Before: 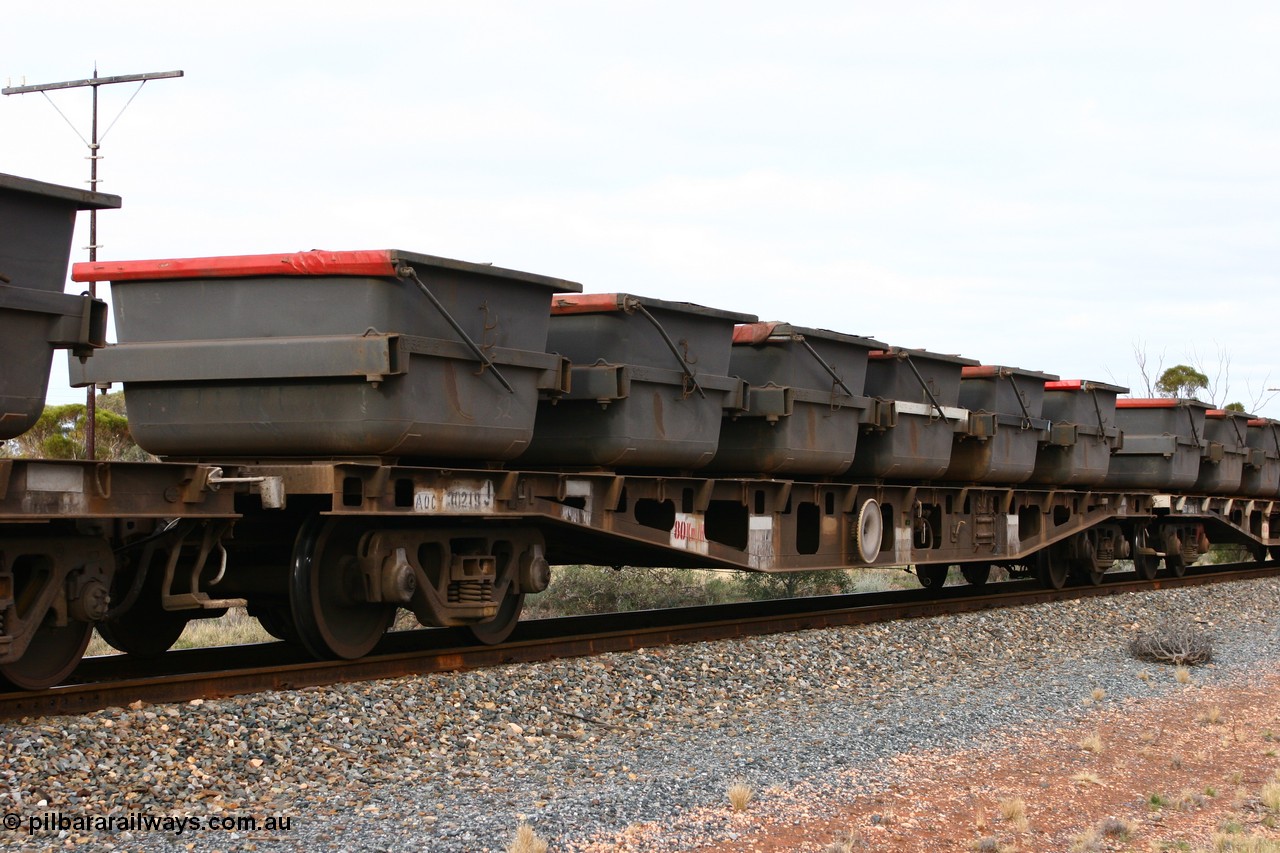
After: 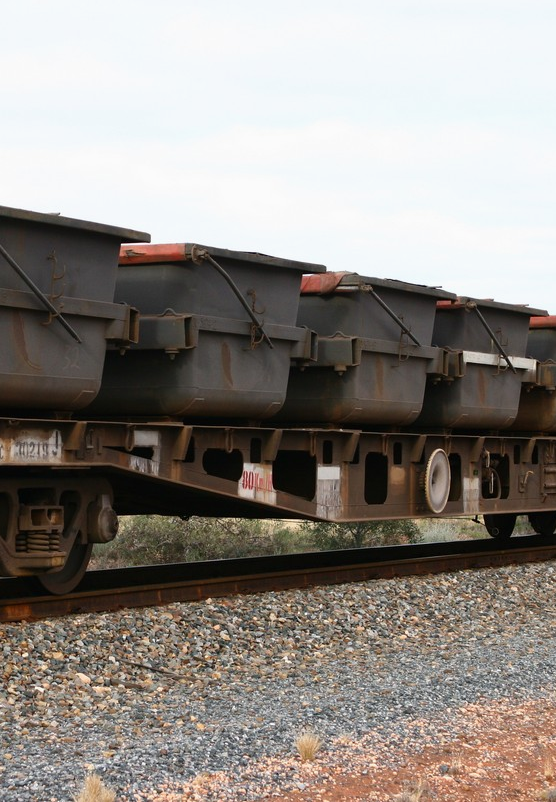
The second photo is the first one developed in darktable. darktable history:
crop: left 33.772%, top 5.974%, right 22.777%
exposure: exposure -0.051 EV, compensate highlight preservation false
